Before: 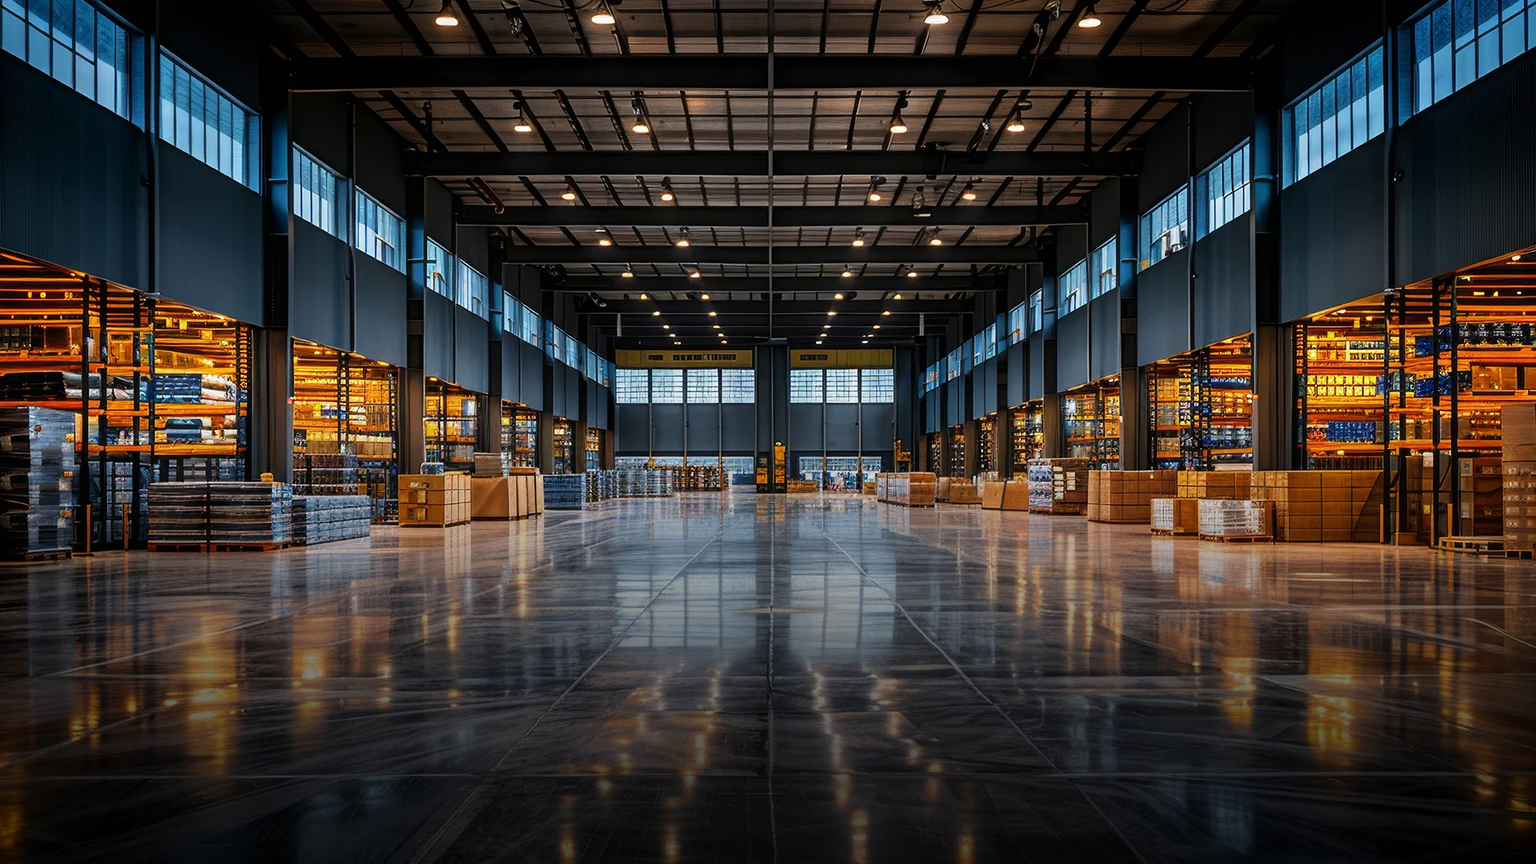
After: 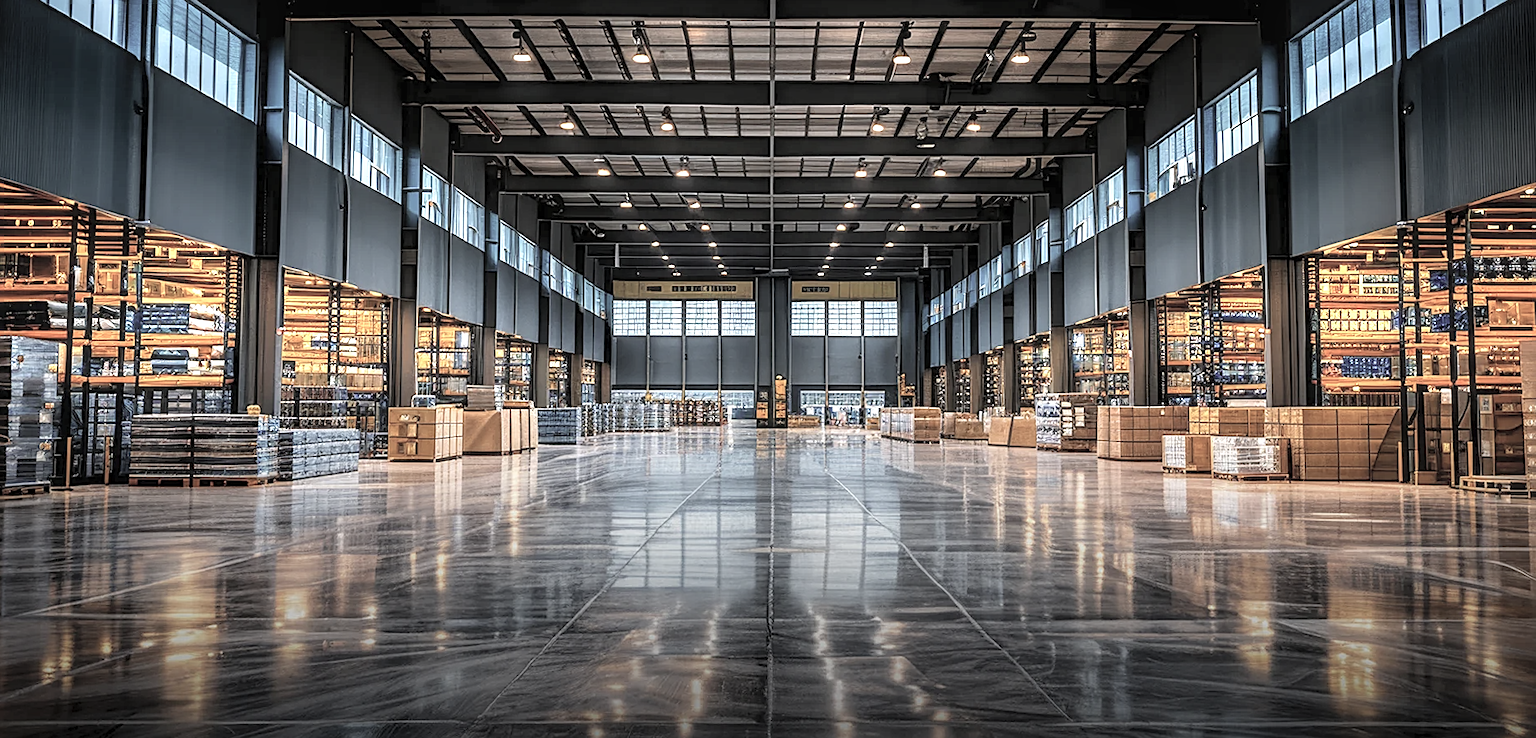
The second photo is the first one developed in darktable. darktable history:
crop: top 7.625%, bottom 8.027%
rotate and perspective: rotation 0.226°, lens shift (vertical) -0.042, crop left 0.023, crop right 0.982, crop top 0.006, crop bottom 0.994
exposure: exposure 0.77 EV, compensate highlight preservation false
sharpen: on, module defaults
contrast brightness saturation: brightness 0.18, saturation -0.5
shadows and highlights: shadows -24.28, highlights 49.77, soften with gaussian
local contrast: on, module defaults
